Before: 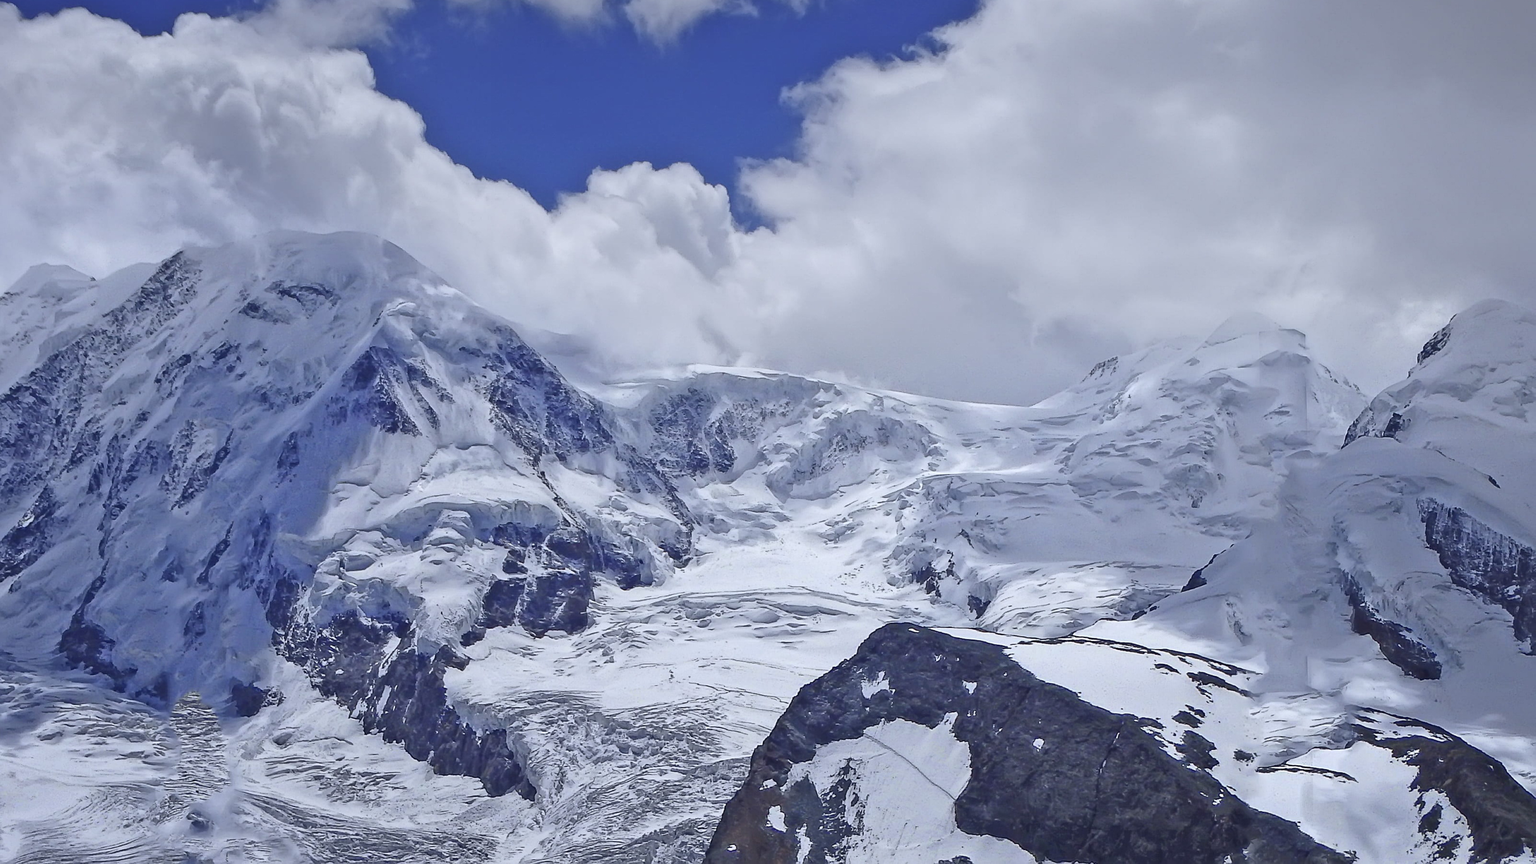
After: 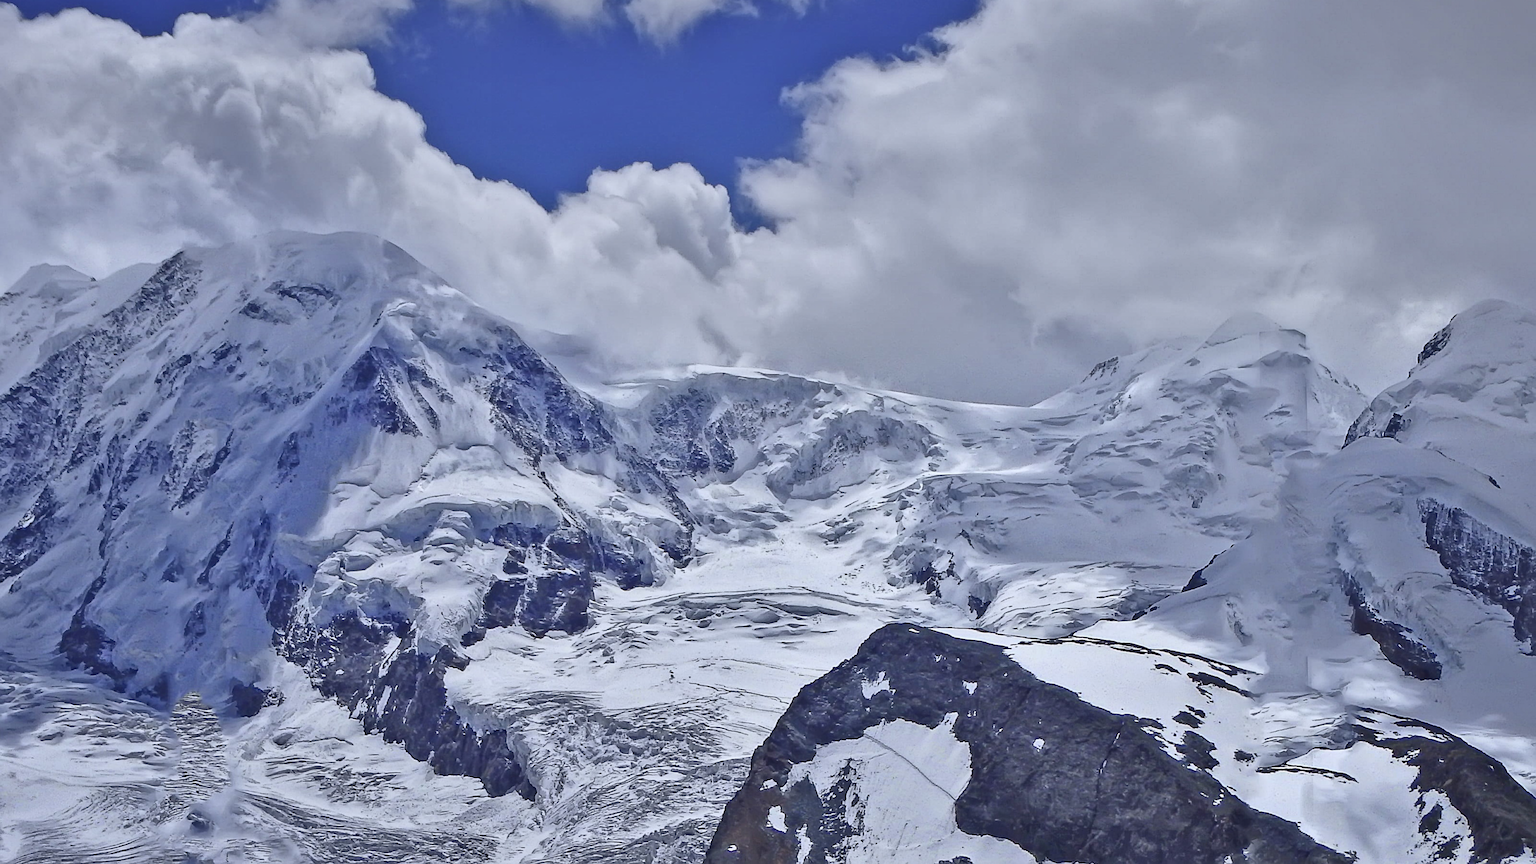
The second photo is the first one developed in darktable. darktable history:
shadows and highlights: shadows 58.64, highlights -60.36, soften with gaussian
contrast brightness saturation: contrast 0.103, brightness 0.02, saturation 0.018
